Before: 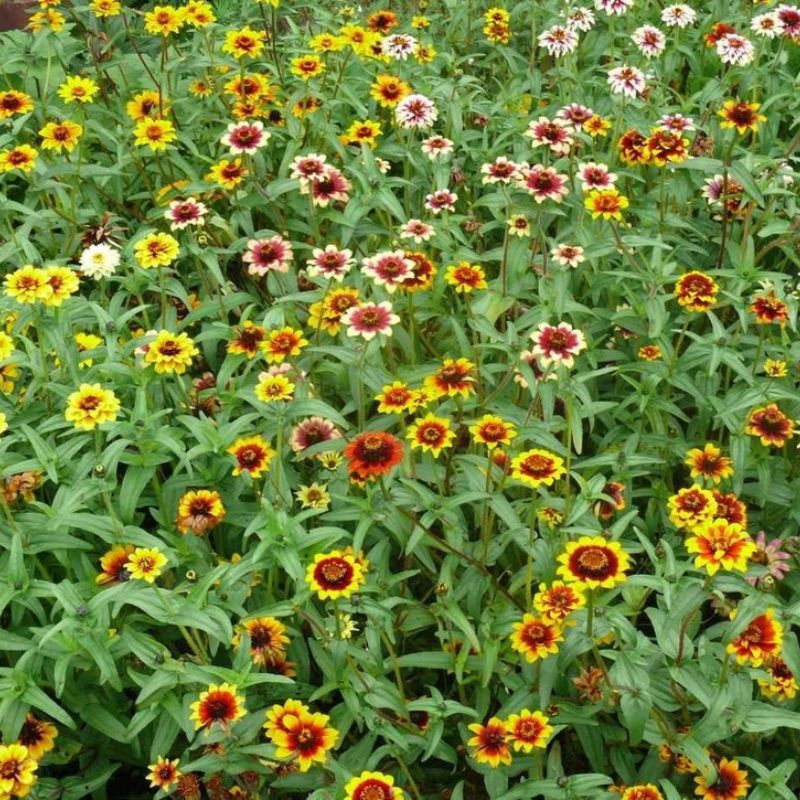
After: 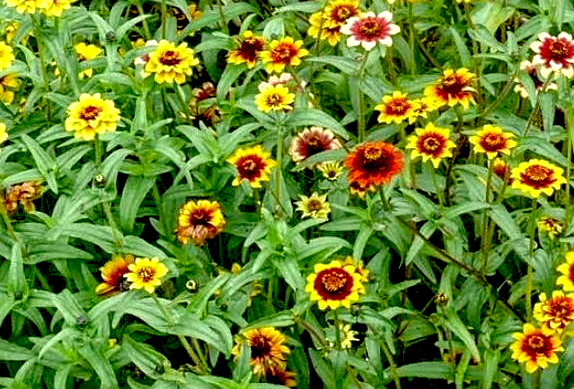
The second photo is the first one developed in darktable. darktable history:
crop: top 36.342%, right 28.209%, bottom 14.96%
exposure: black level correction 0.032, exposure 0.33 EV, compensate highlight preservation false
local contrast: detail 130%
sharpen: on, module defaults
